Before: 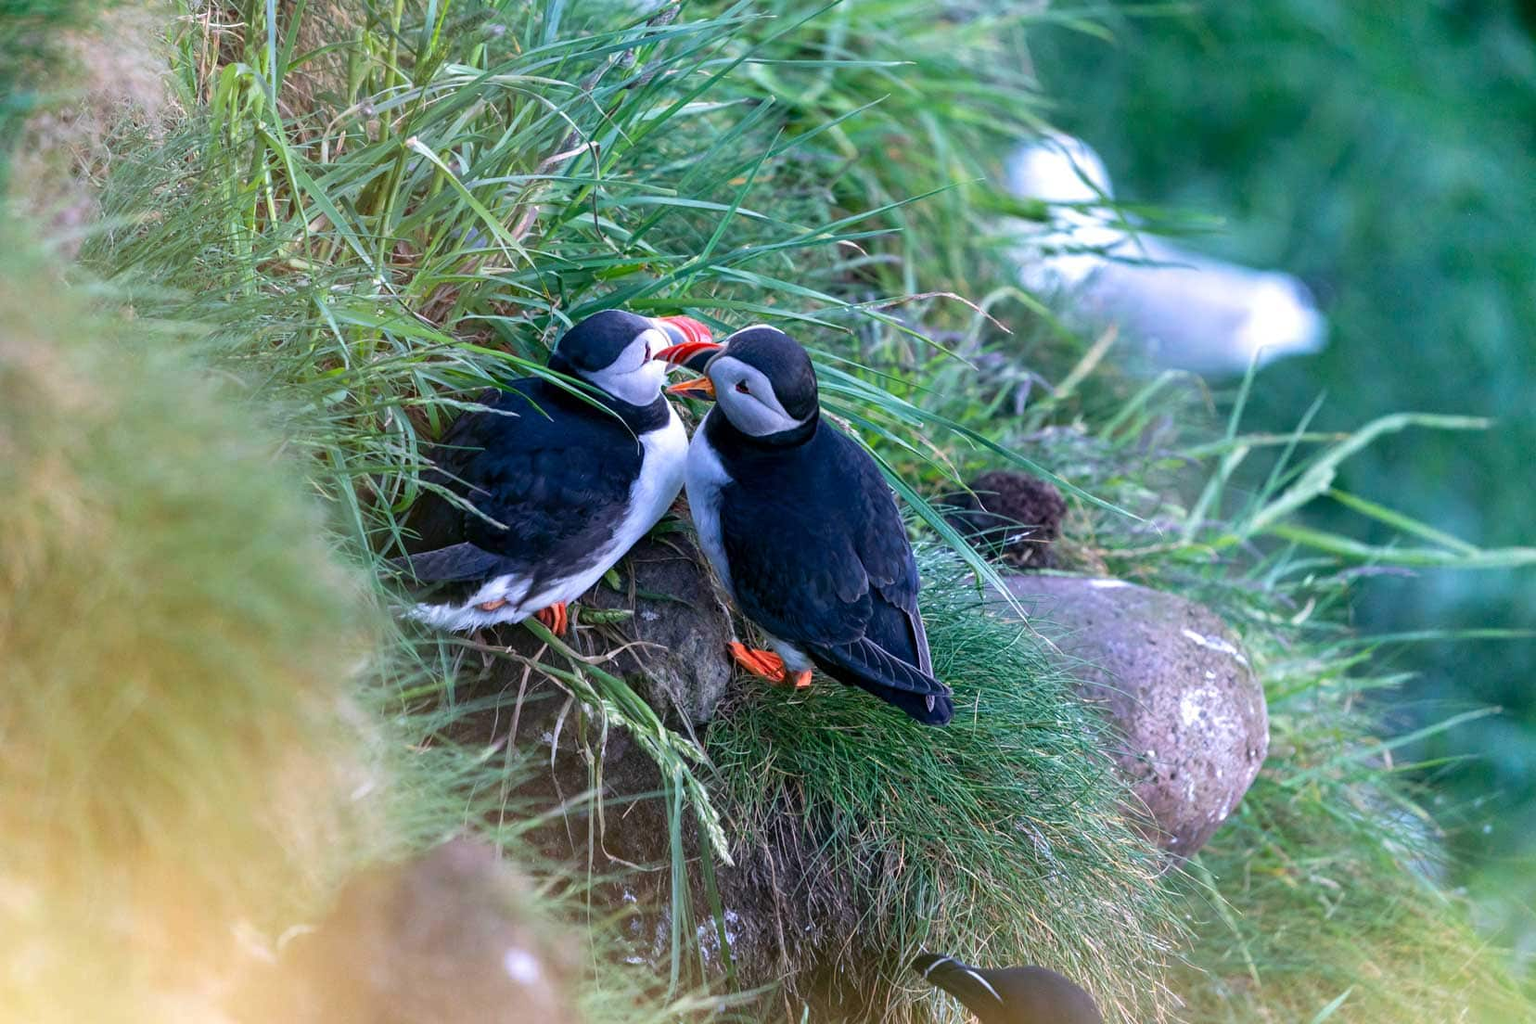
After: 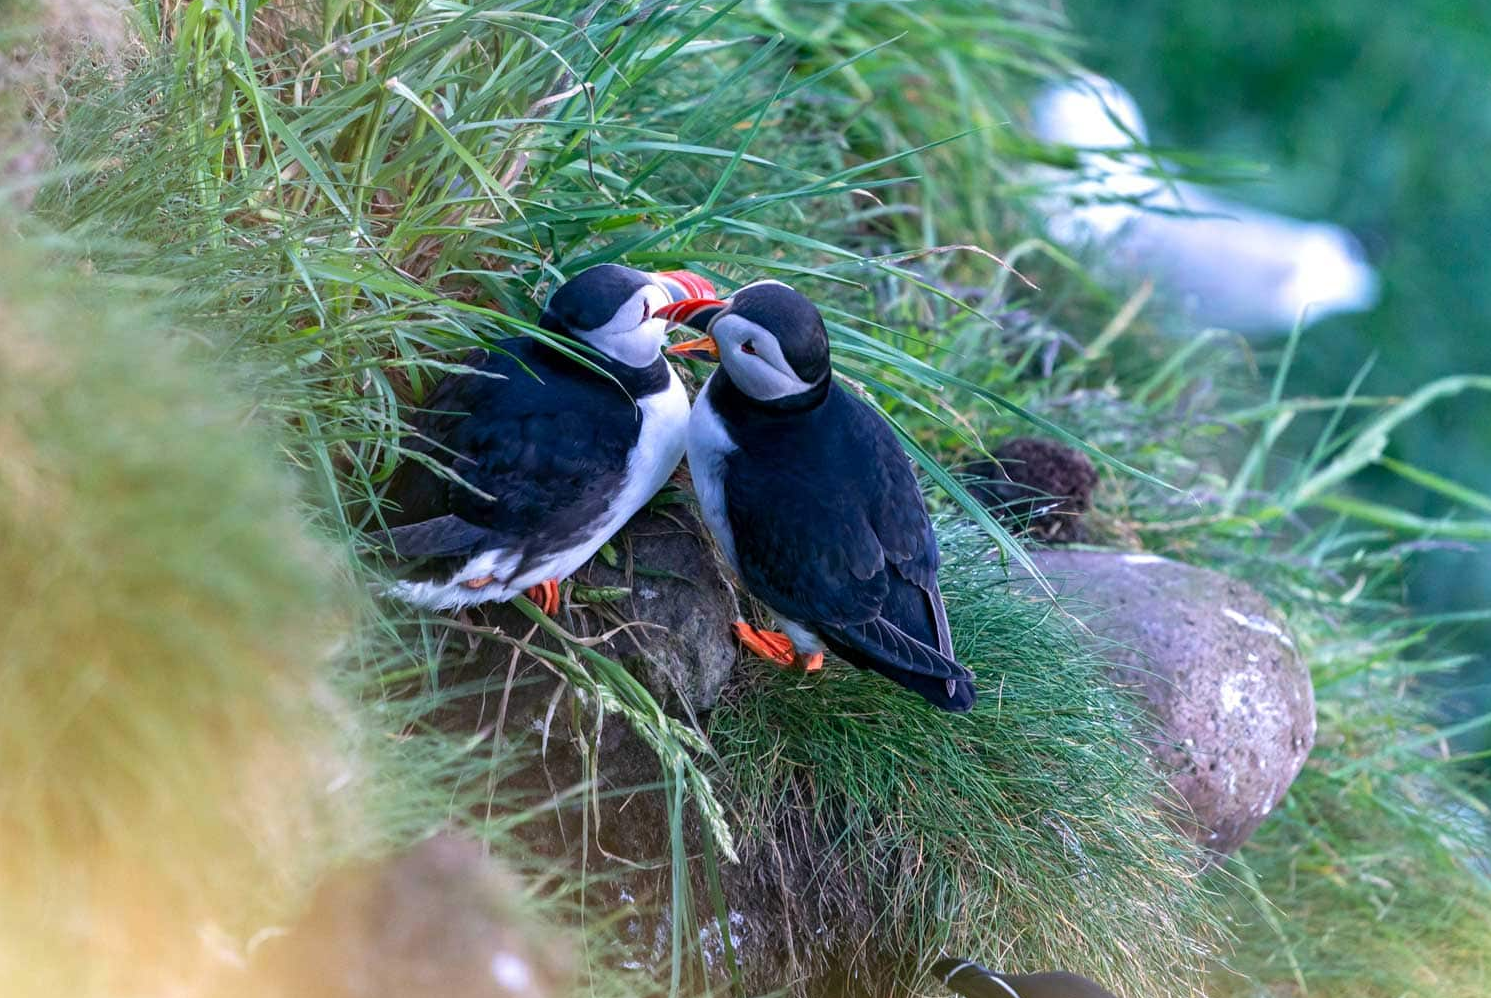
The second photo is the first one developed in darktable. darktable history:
crop: left 3.194%, top 6.373%, right 6.716%, bottom 3.196%
